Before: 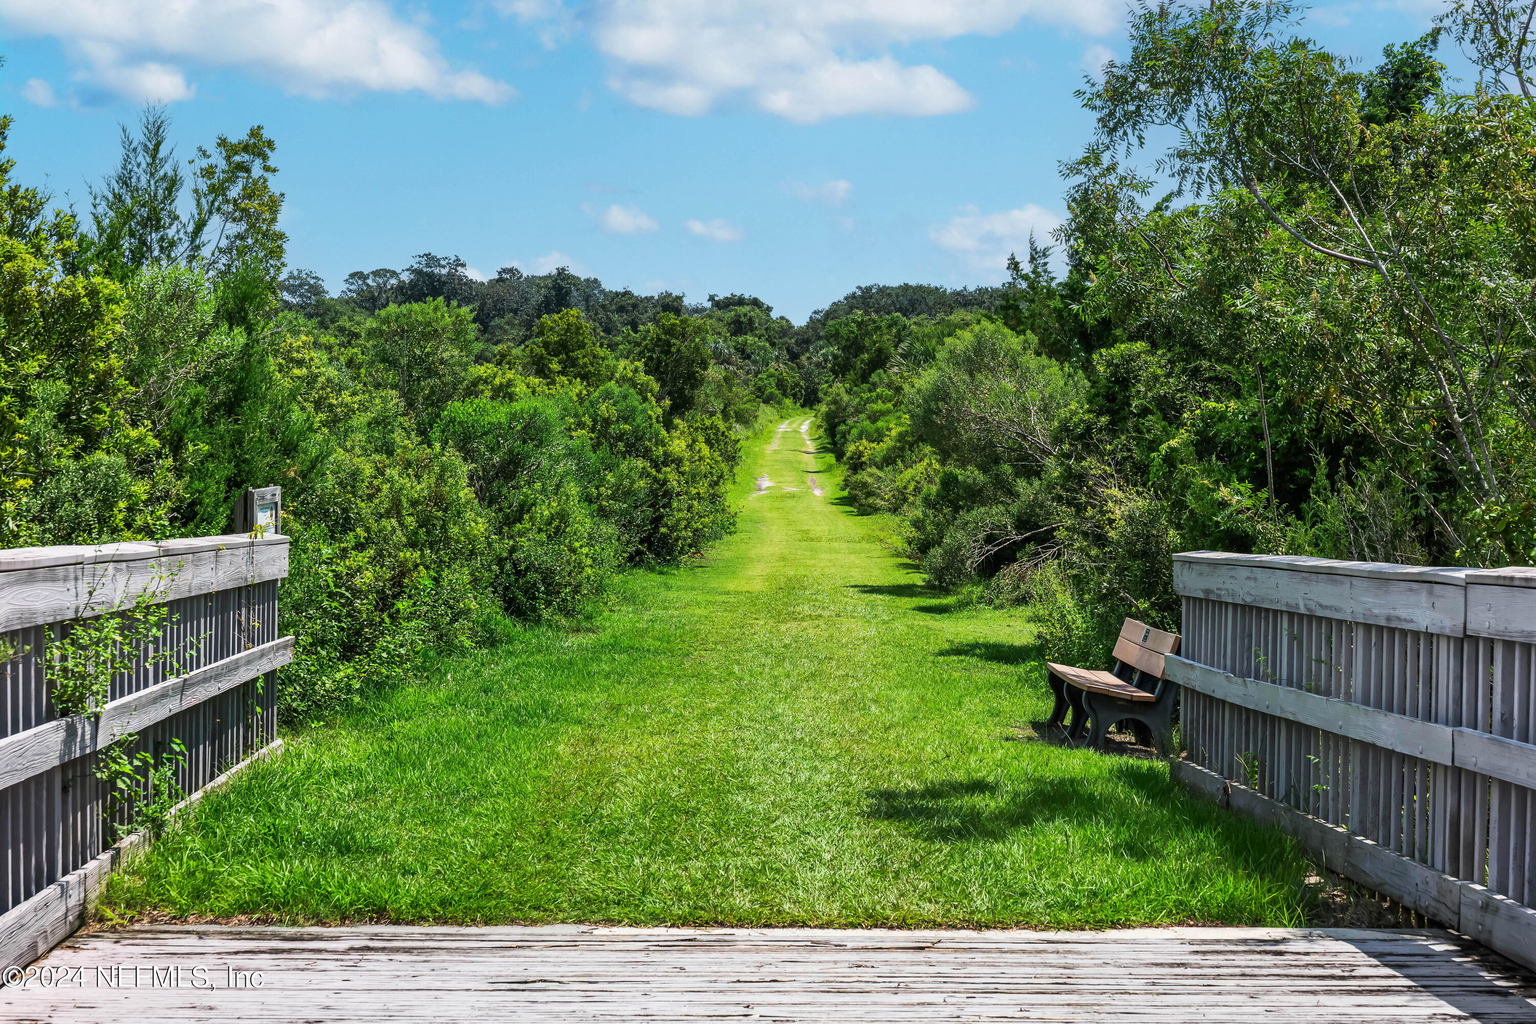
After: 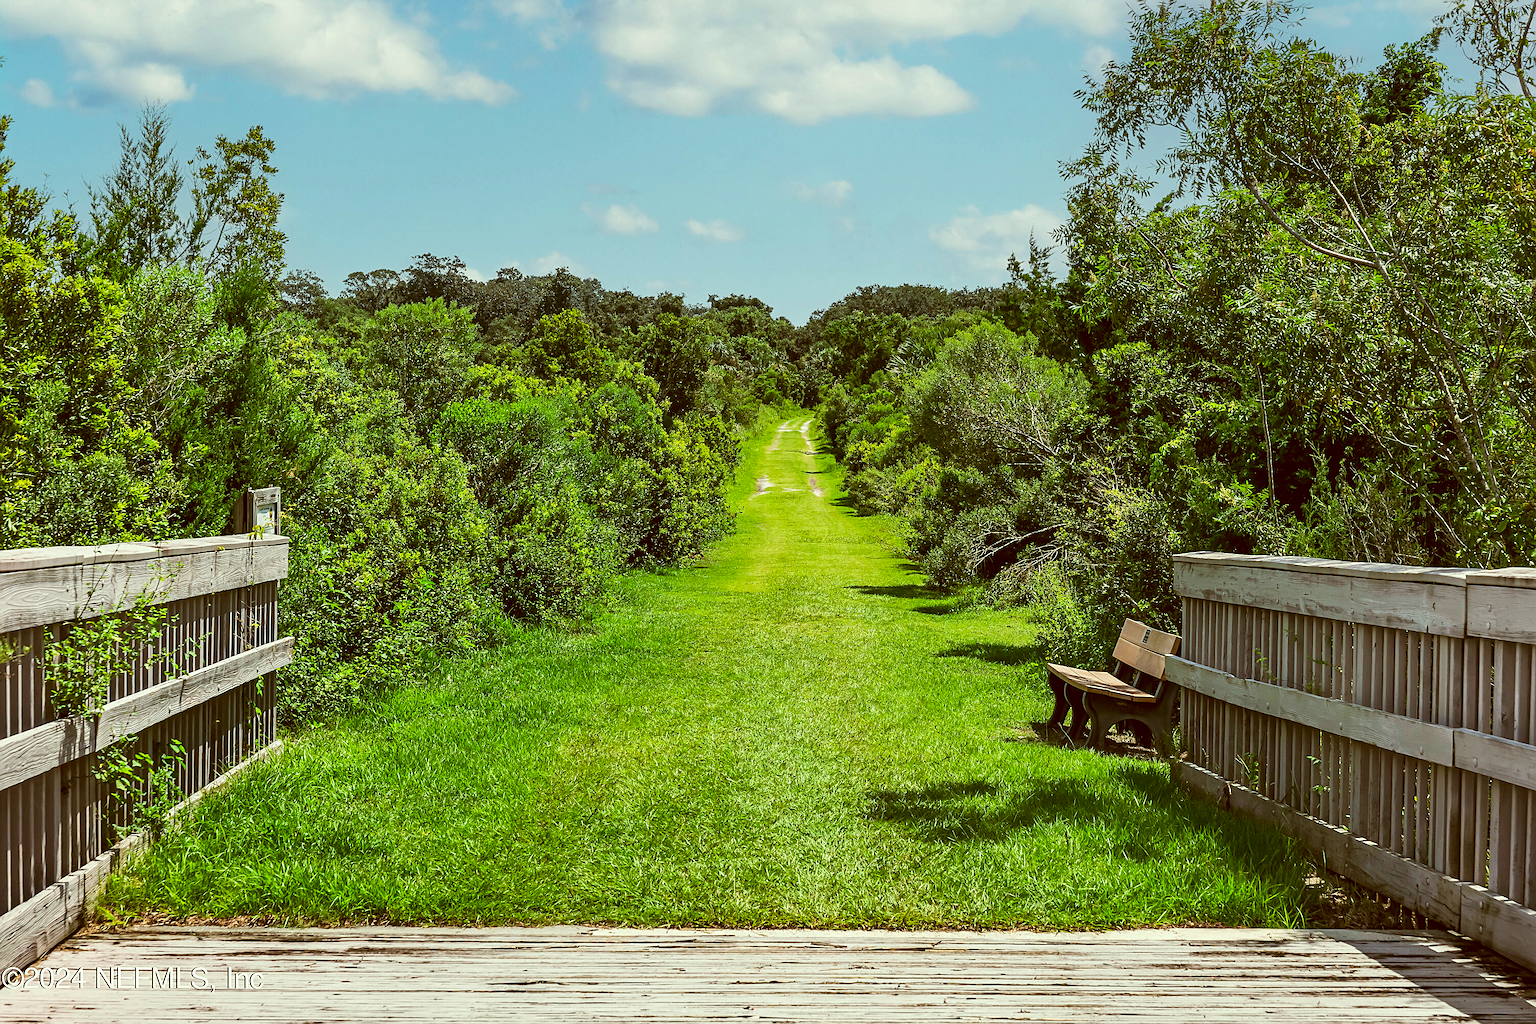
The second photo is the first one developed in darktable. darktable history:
color correction: highlights a* -6.23, highlights b* 9.5, shadows a* 10.09, shadows b* 23.53
crop and rotate: left 0.079%, bottom 0.009%
sharpen: on, module defaults
